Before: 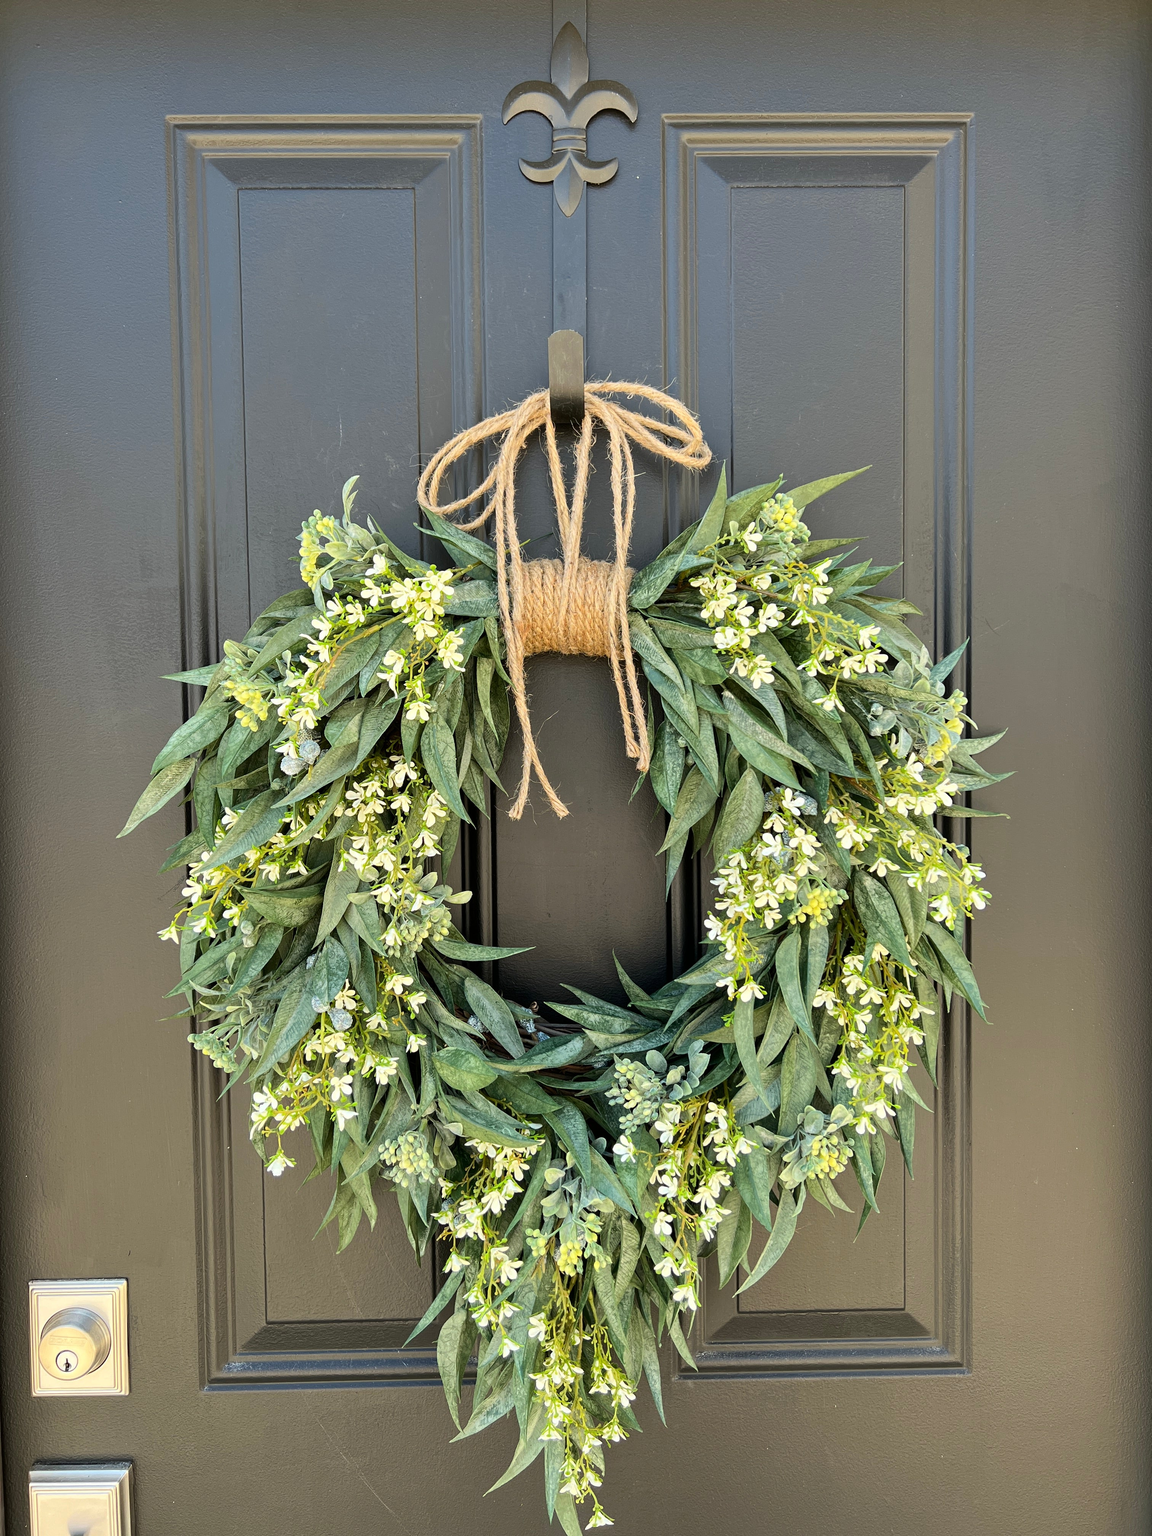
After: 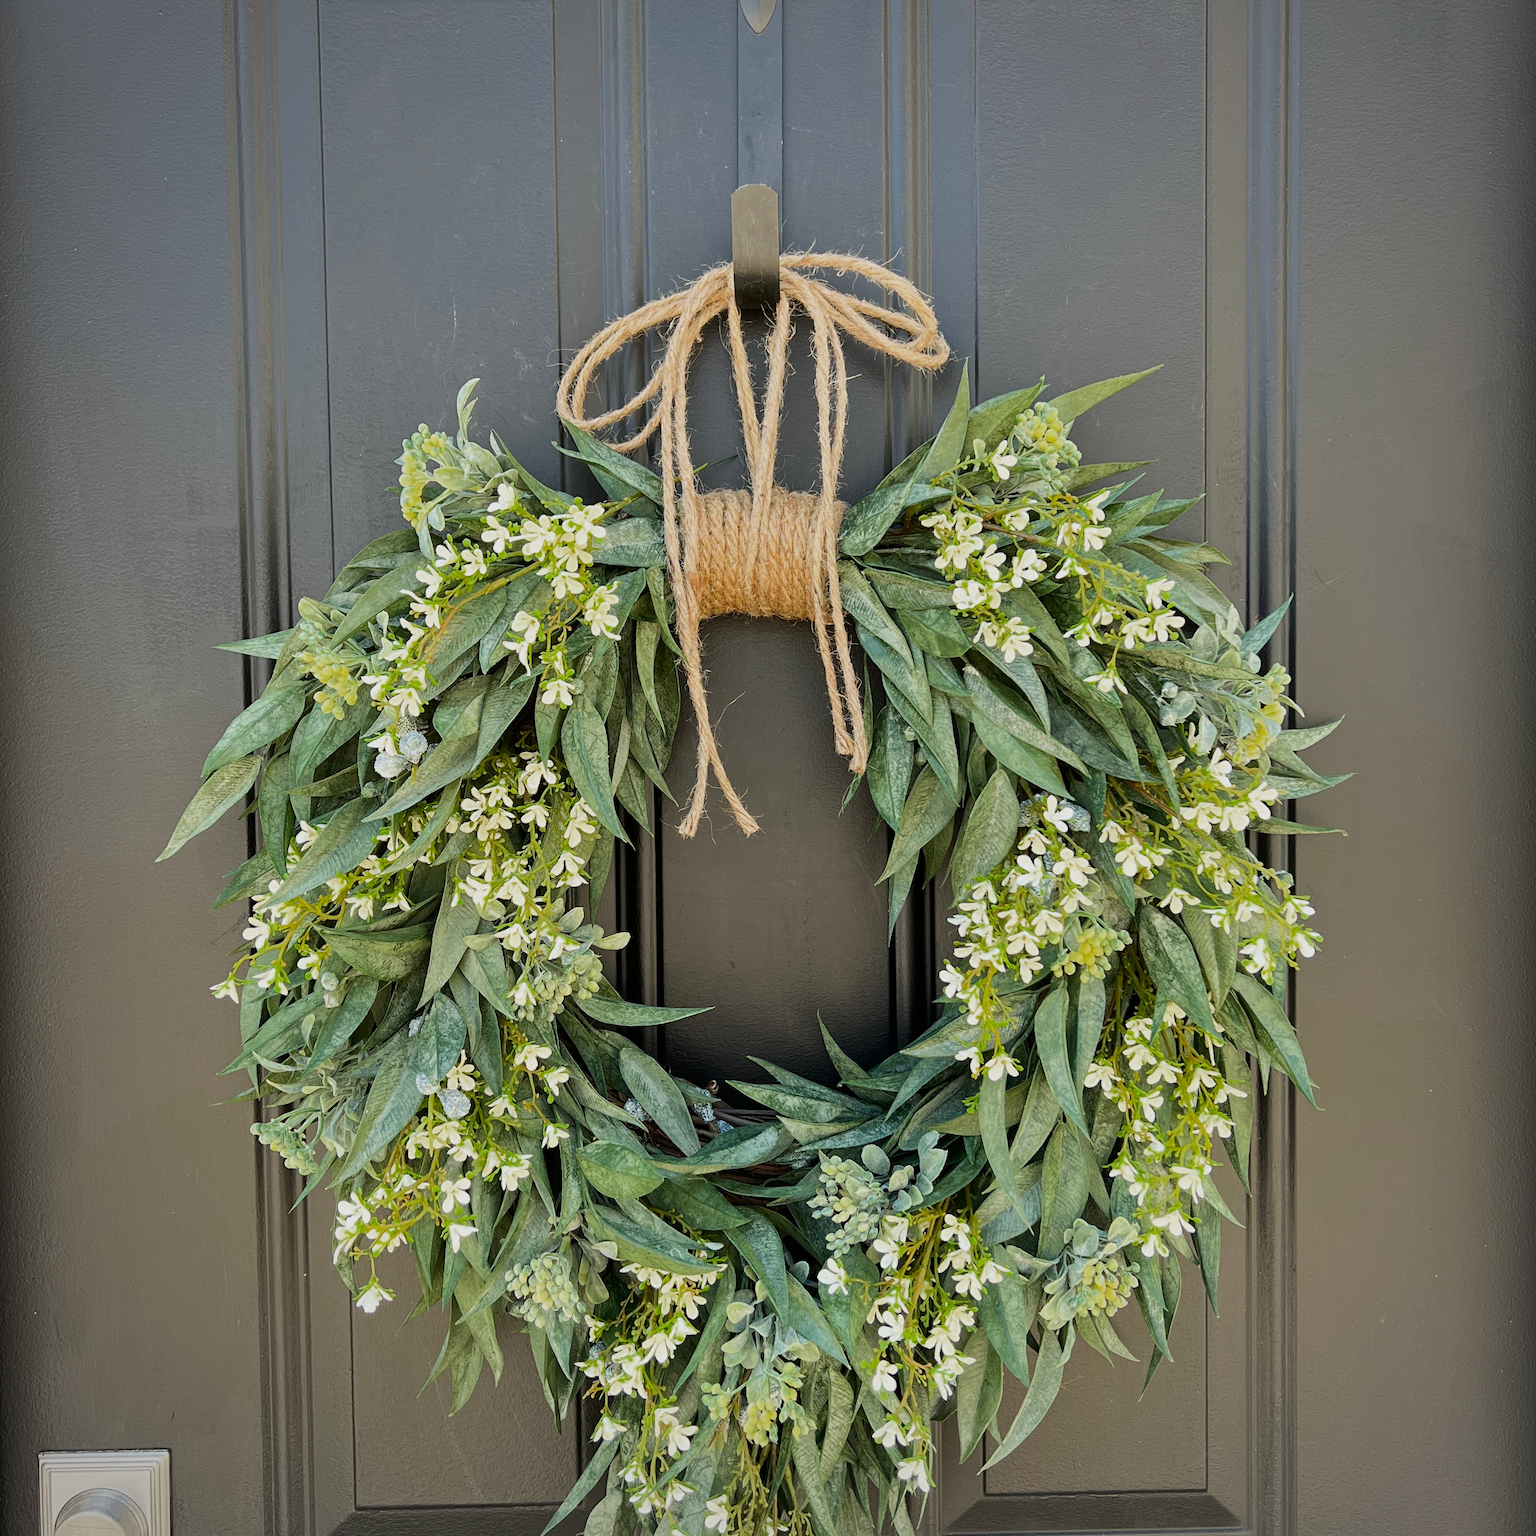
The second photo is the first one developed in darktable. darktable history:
color zones: curves: ch0 [(0, 0.425) (0.143, 0.422) (0.286, 0.42) (0.429, 0.419) (0.571, 0.419) (0.714, 0.42) (0.857, 0.422) (1, 0.425)]
sigmoid: contrast 1.22, skew 0.65
crop and rotate: top 12.5%, bottom 12.5%
vignetting: fall-off radius 45%, brightness -0.33
